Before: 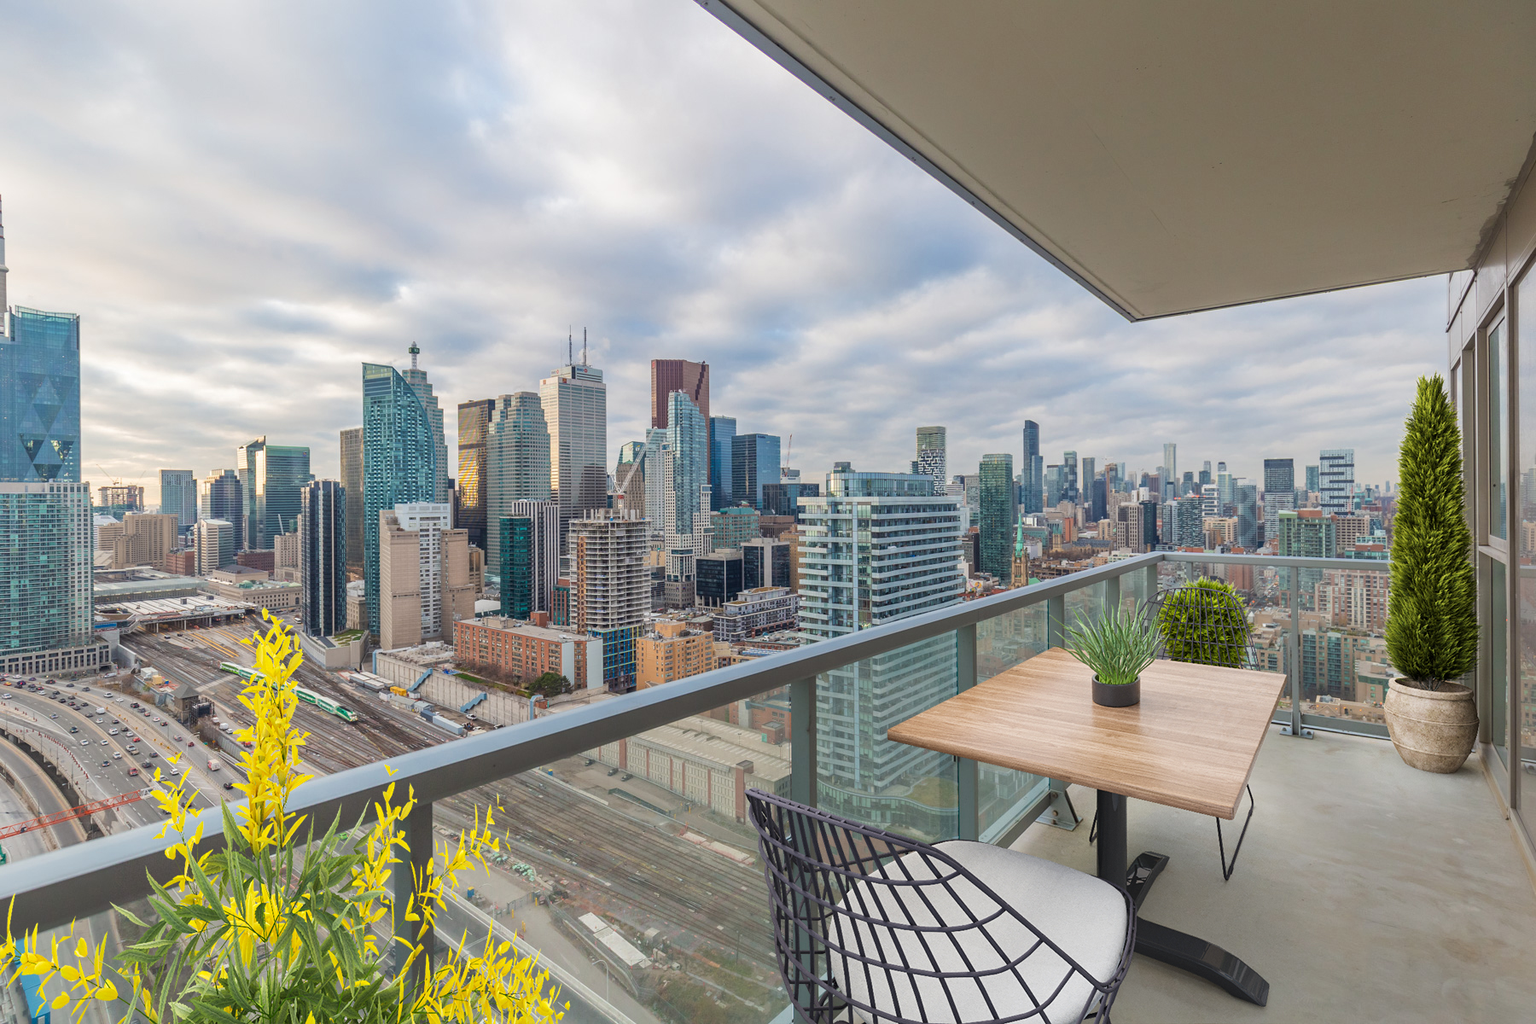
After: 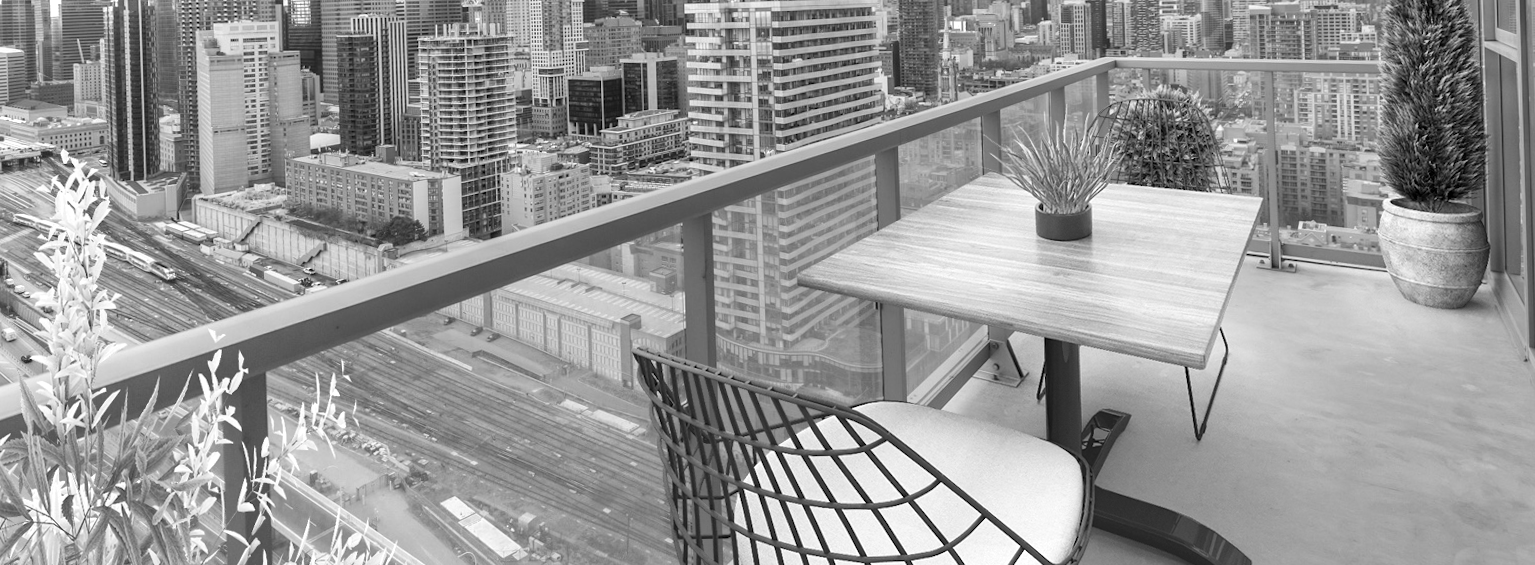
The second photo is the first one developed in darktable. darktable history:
crop and rotate: left 13.306%, top 48.129%, bottom 2.928%
rotate and perspective: rotation -1.42°, crop left 0.016, crop right 0.984, crop top 0.035, crop bottom 0.965
monochrome: on, module defaults
exposure: black level correction 0.001, exposure 0.5 EV, compensate exposure bias true, compensate highlight preservation false
